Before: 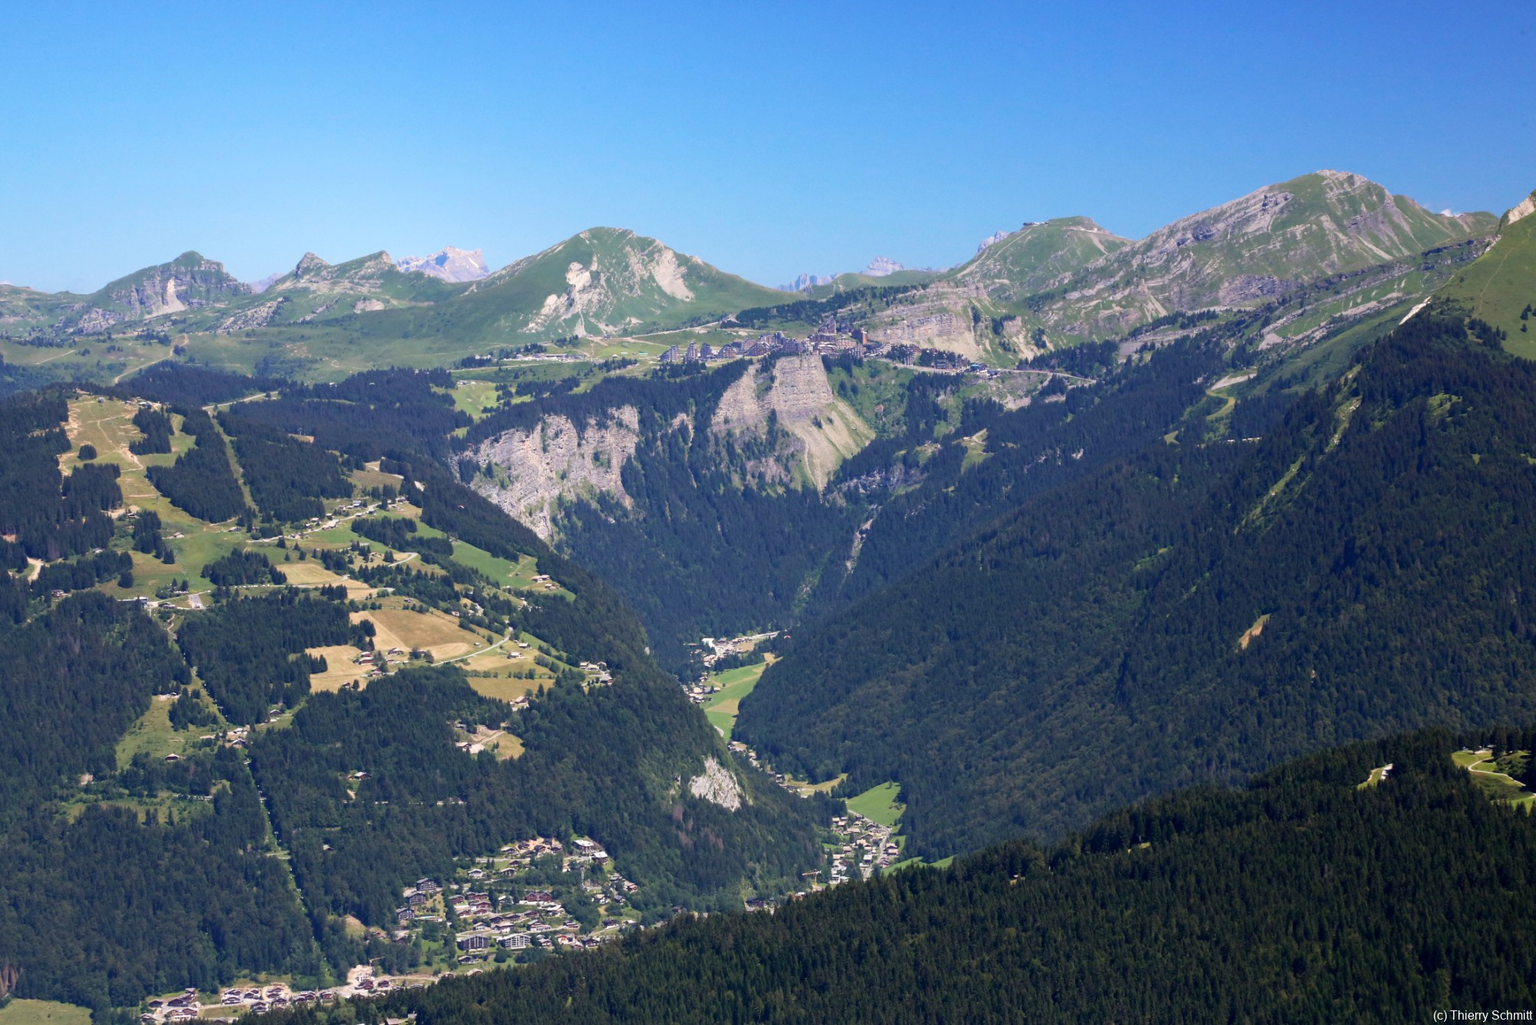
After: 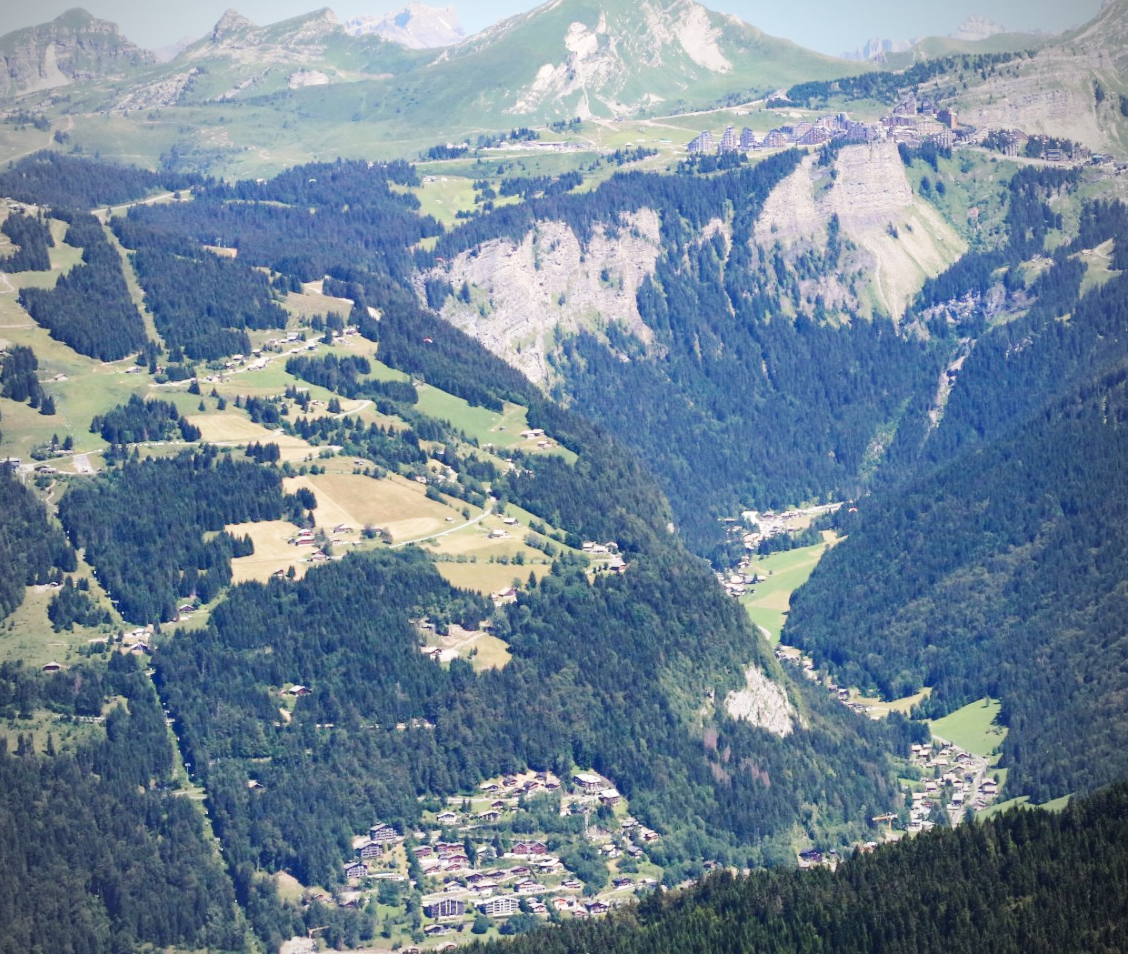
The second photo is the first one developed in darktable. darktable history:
tone curve: curves: ch0 [(0, 0) (0.003, 0.002) (0.011, 0.009) (0.025, 0.019) (0.044, 0.031) (0.069, 0.044) (0.1, 0.061) (0.136, 0.087) (0.177, 0.127) (0.224, 0.172) (0.277, 0.226) (0.335, 0.295) (0.399, 0.367) (0.468, 0.445) (0.543, 0.536) (0.623, 0.626) (0.709, 0.717) (0.801, 0.806) (0.898, 0.889) (1, 1)], color space Lab, independent channels, preserve colors none
base curve: curves: ch0 [(0, 0.007) (0.028, 0.063) (0.121, 0.311) (0.46, 0.743) (0.859, 0.957) (1, 1)], preserve colors none
vignetting: on, module defaults
crop: left 8.63%, top 23.968%, right 34.928%, bottom 4.455%
